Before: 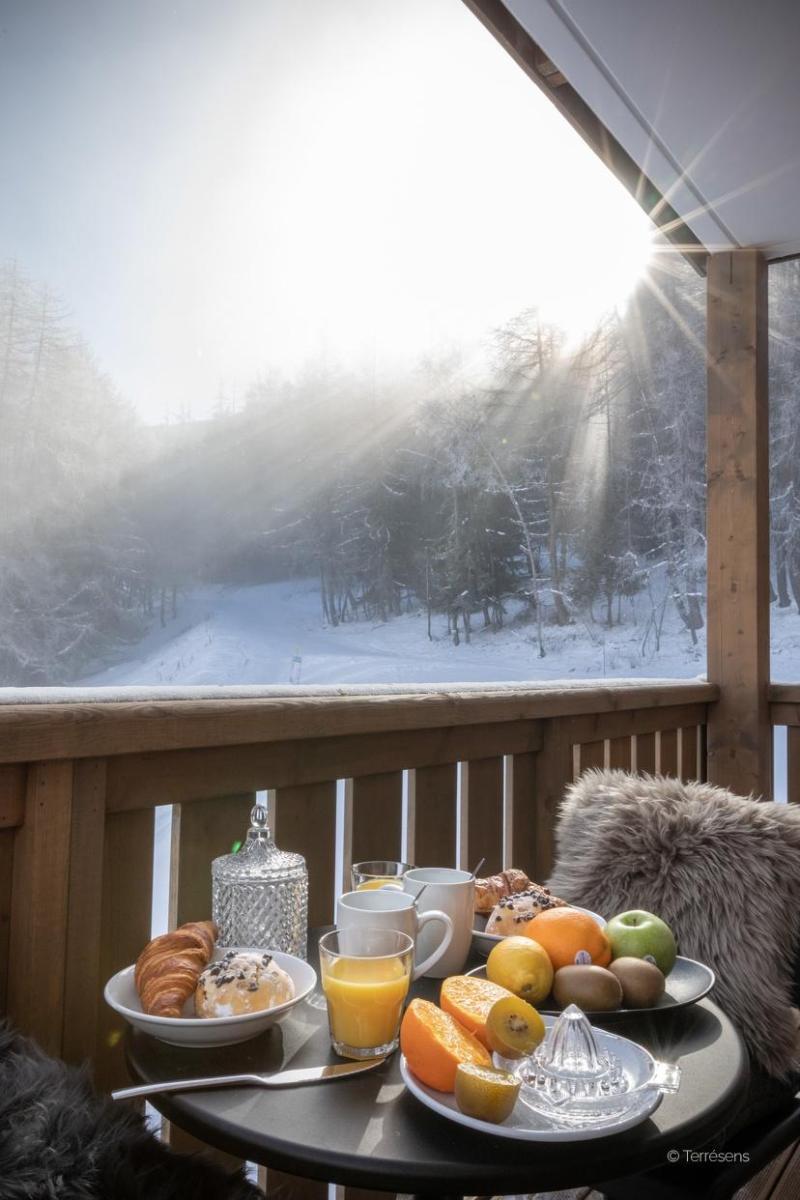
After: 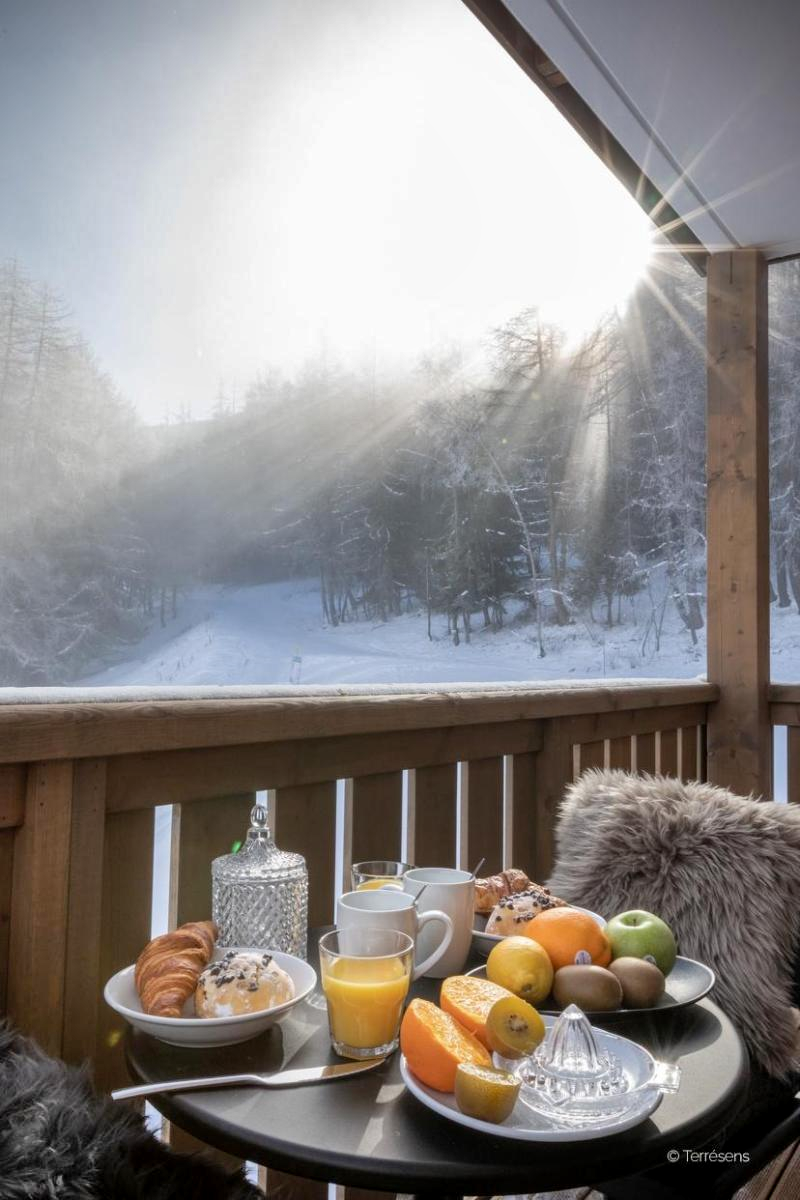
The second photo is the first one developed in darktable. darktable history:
shadows and highlights: soften with gaussian
exposure: black level correction 0.002, compensate highlight preservation false
